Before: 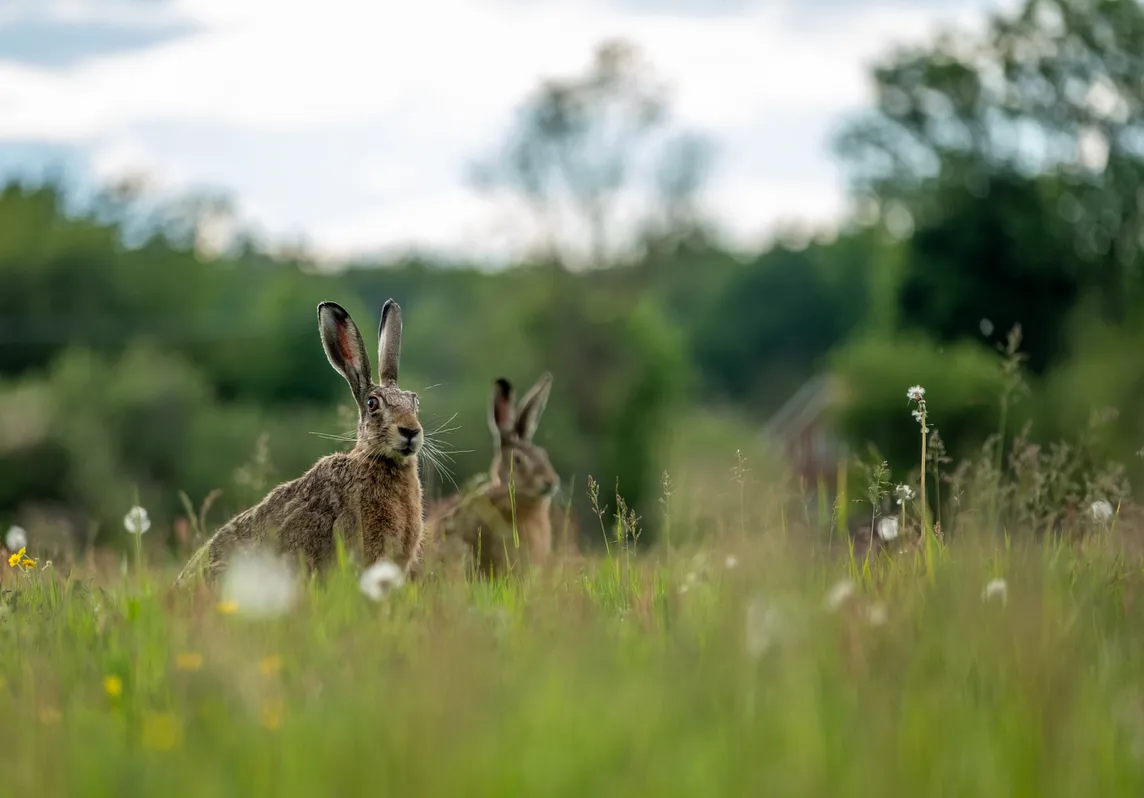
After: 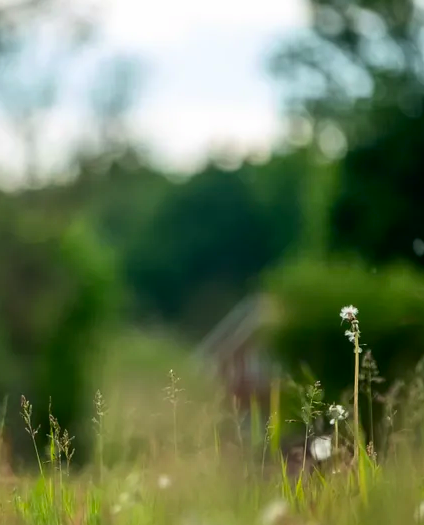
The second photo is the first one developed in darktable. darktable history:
crop and rotate: left 49.624%, top 10.112%, right 13.267%, bottom 24.096%
contrast brightness saturation: contrast 0.181, saturation 0.309
